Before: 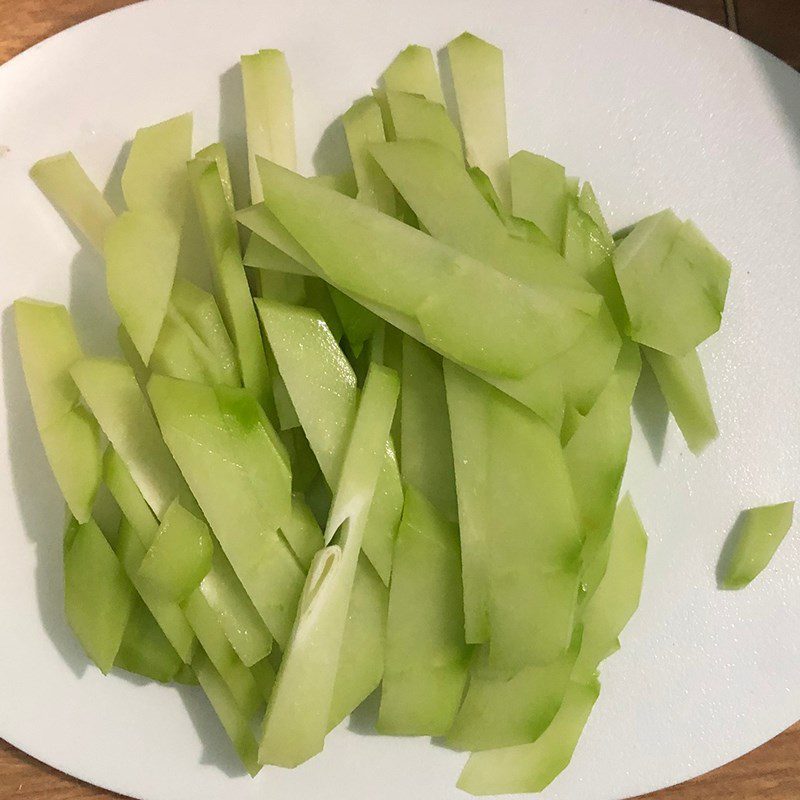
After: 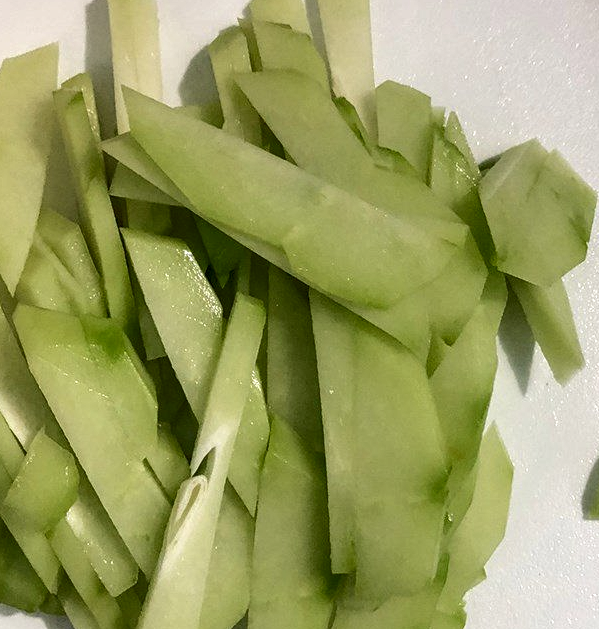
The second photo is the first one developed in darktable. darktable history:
crop: left 16.818%, top 8.757%, right 8.292%, bottom 12.602%
exposure: compensate highlight preservation false
tone curve: curves: ch0 [(0, 0) (0.003, 0.003) (0.011, 0.01) (0.025, 0.023) (0.044, 0.041) (0.069, 0.064) (0.1, 0.092) (0.136, 0.125) (0.177, 0.163) (0.224, 0.207) (0.277, 0.255) (0.335, 0.309) (0.399, 0.375) (0.468, 0.459) (0.543, 0.548) (0.623, 0.629) (0.709, 0.716) (0.801, 0.808) (0.898, 0.911) (1, 1)], color space Lab, independent channels, preserve colors none
contrast brightness saturation: contrast -0.083, brightness -0.032, saturation -0.107
local contrast: highlights 60%, shadows 62%, detail 160%
